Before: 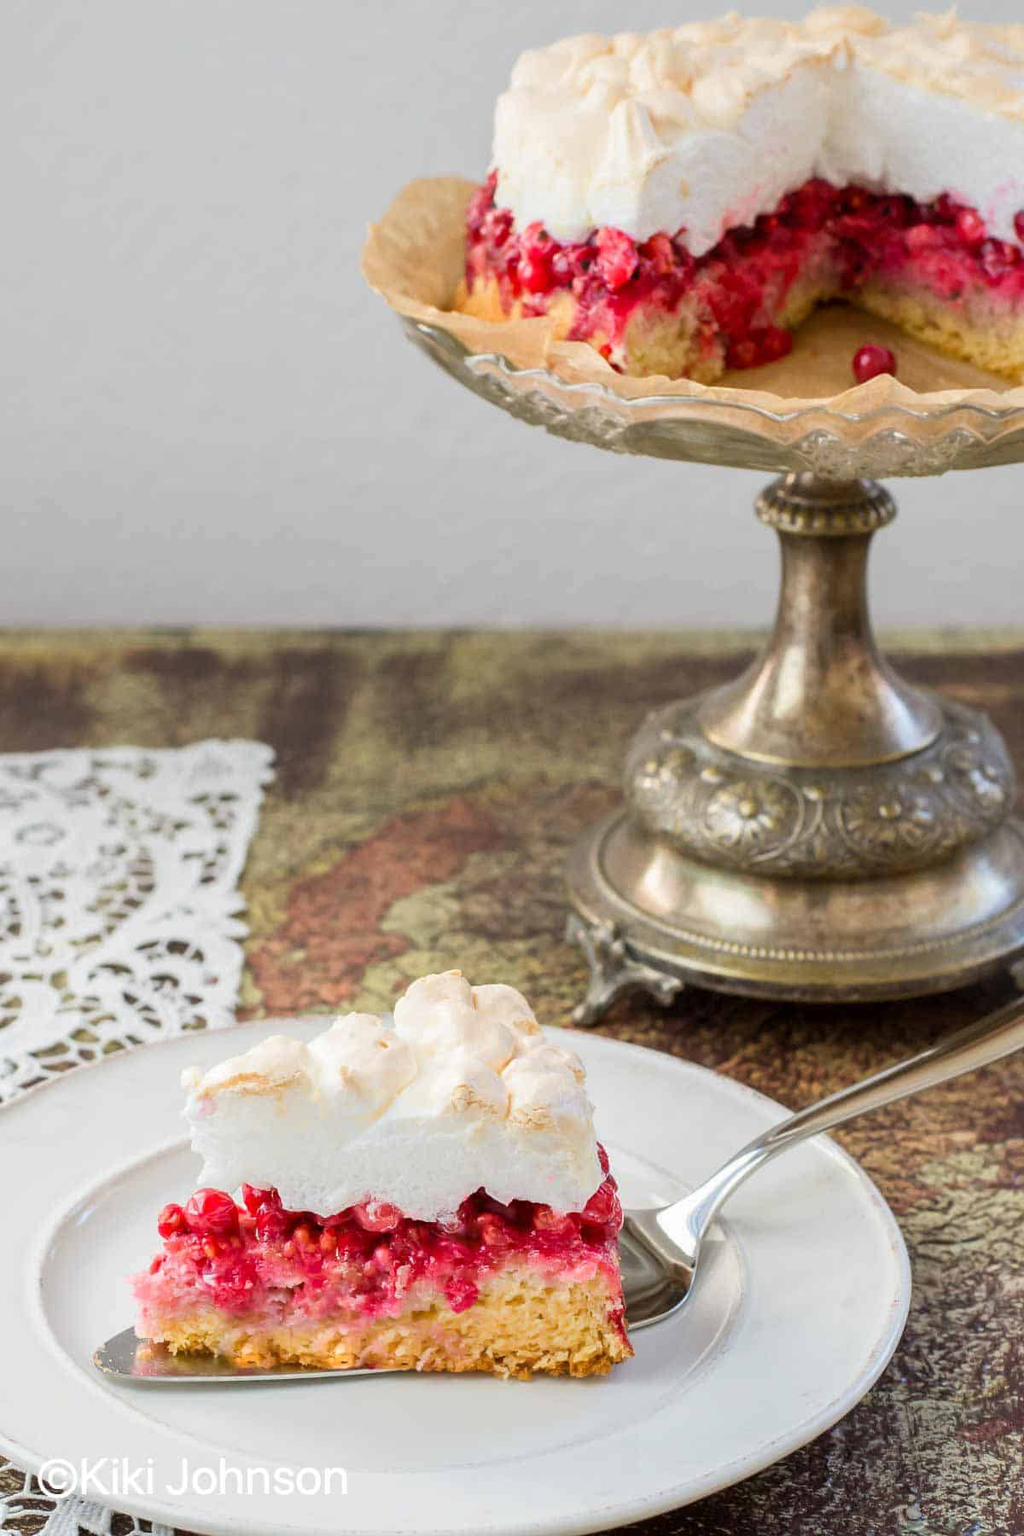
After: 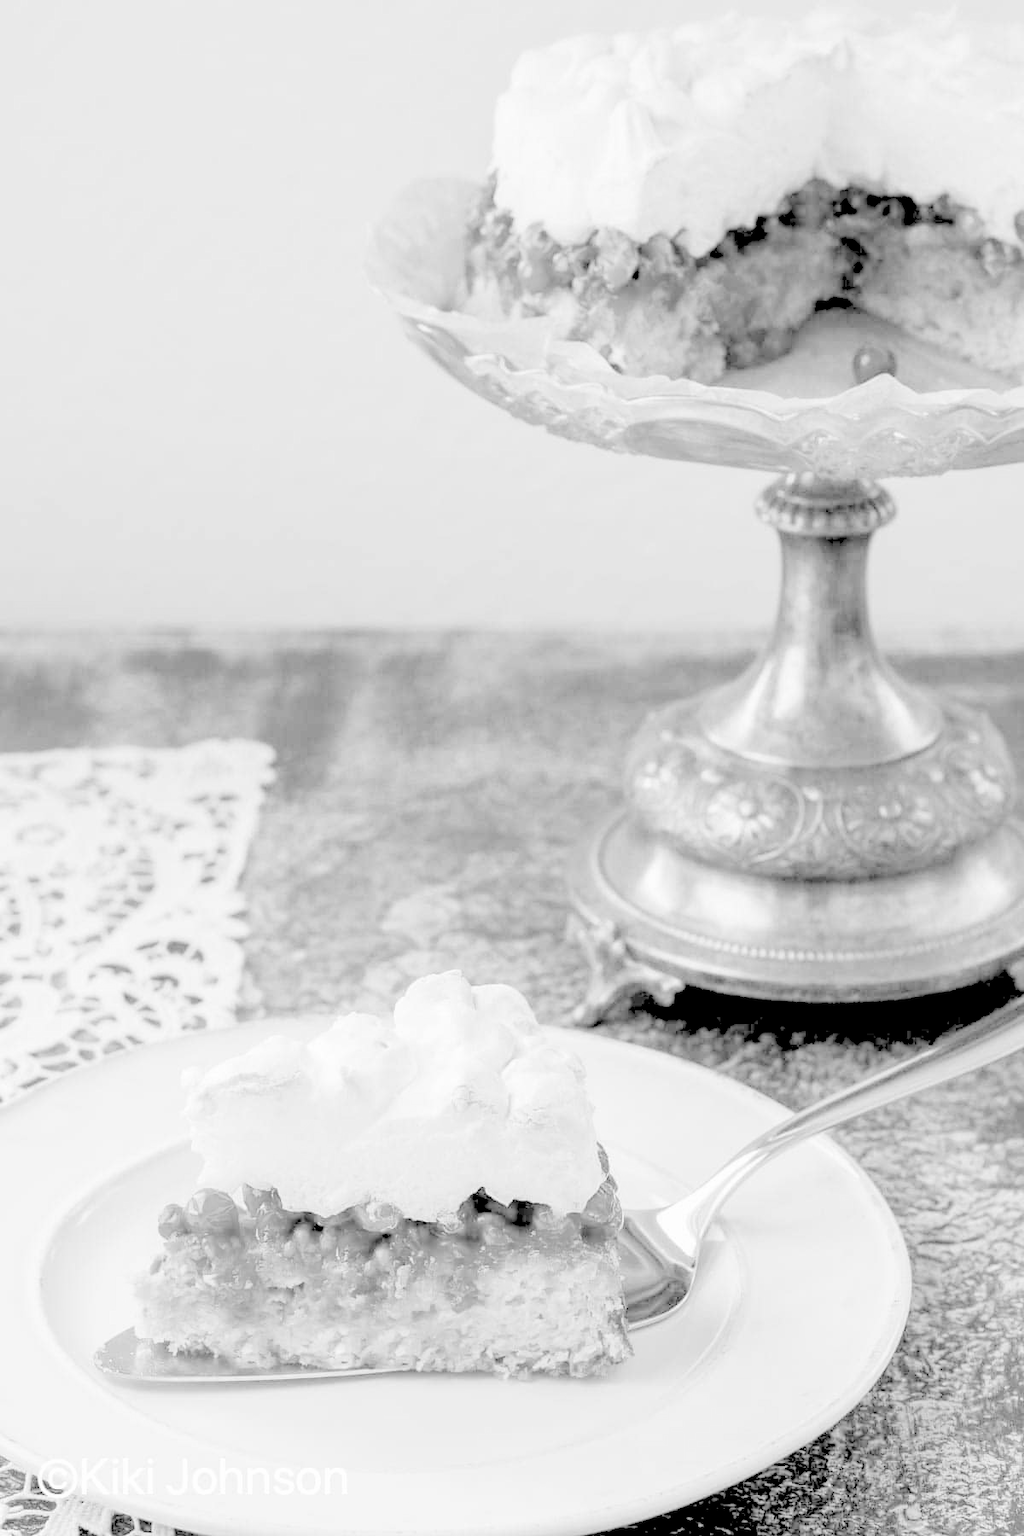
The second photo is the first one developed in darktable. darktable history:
contrast brightness saturation: brightness 1
monochrome: on, module defaults
white balance: red 0.925, blue 1.046
exposure: black level correction 0.01, exposure 0.014 EV, compensate highlight preservation false
